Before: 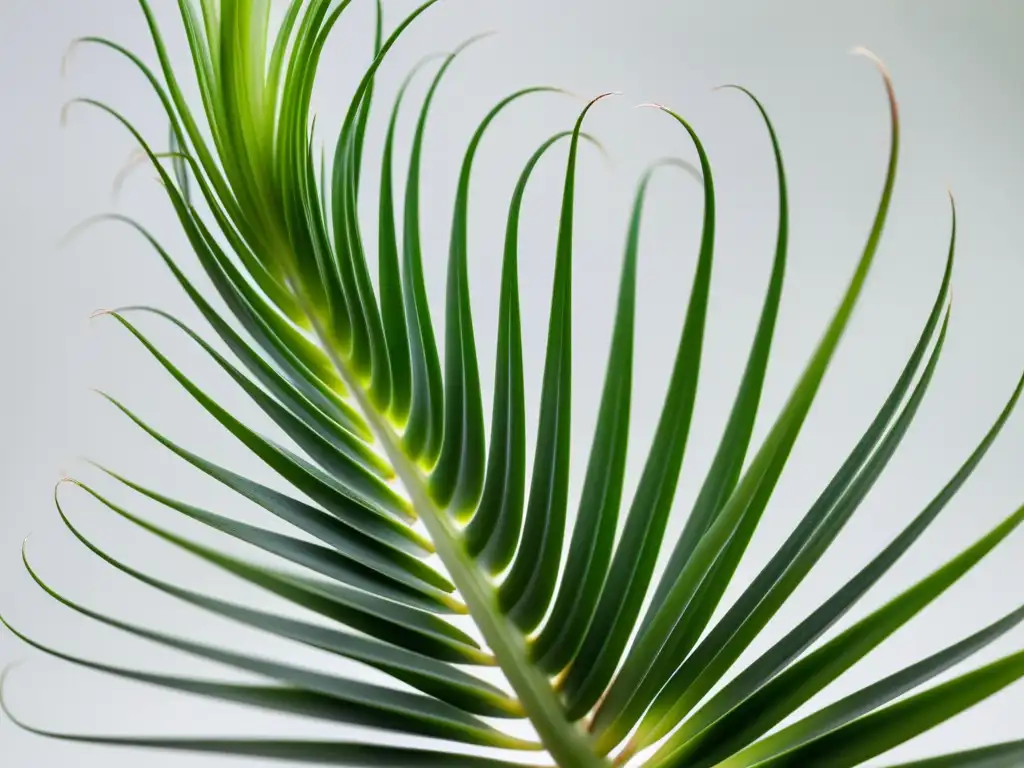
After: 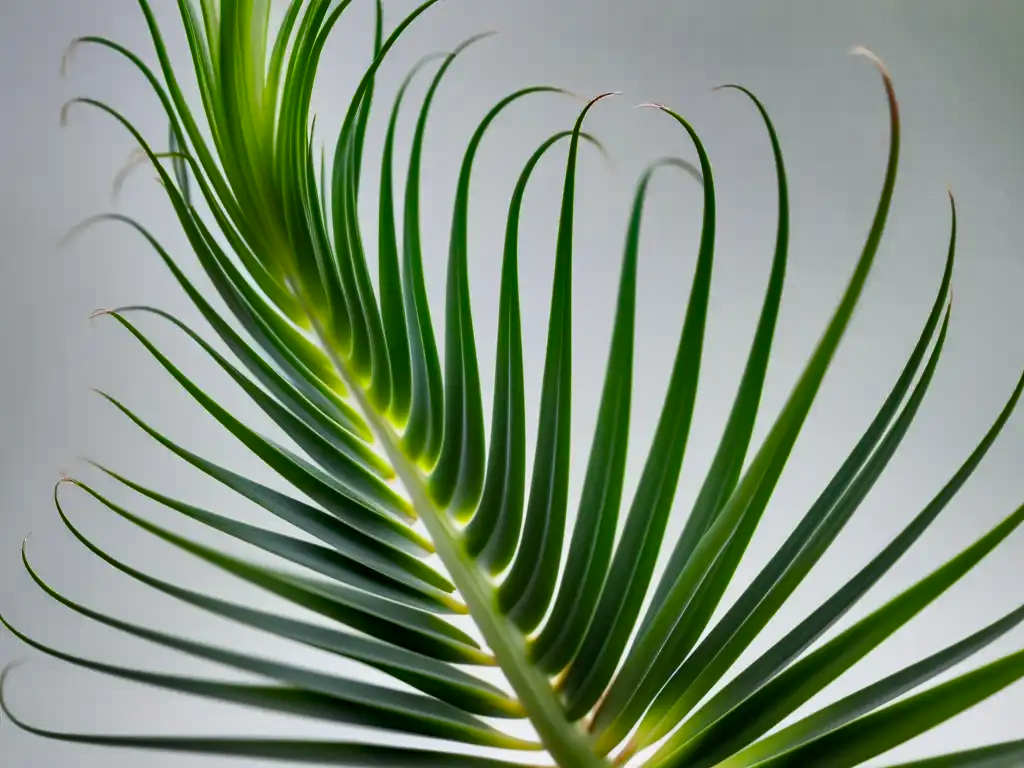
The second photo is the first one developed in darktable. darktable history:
haze removal: compatibility mode true, adaptive false
shadows and highlights: white point adjustment -3.55, highlights -63.63, soften with gaussian
